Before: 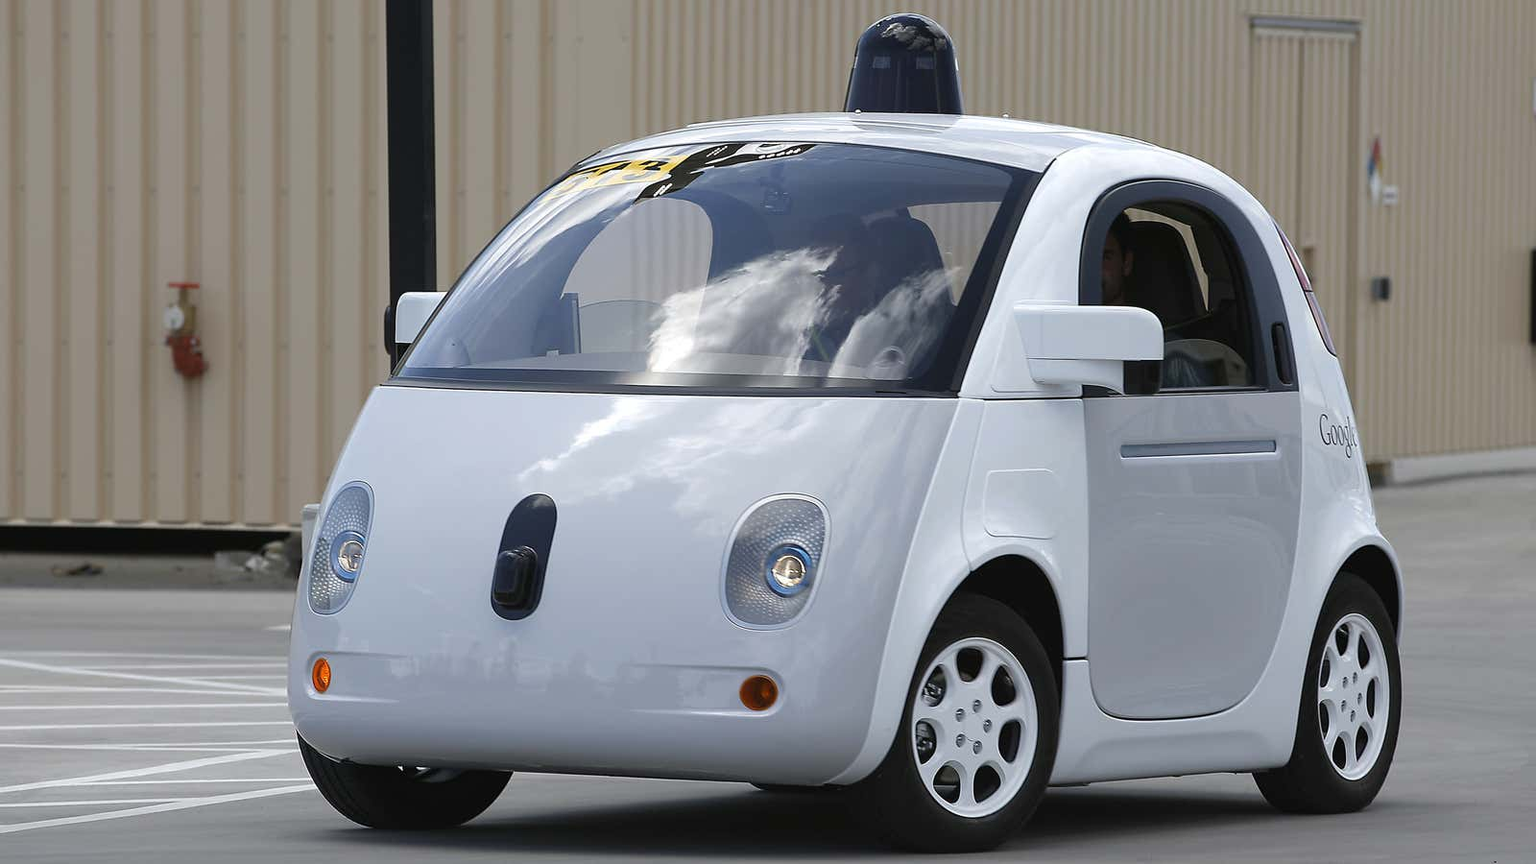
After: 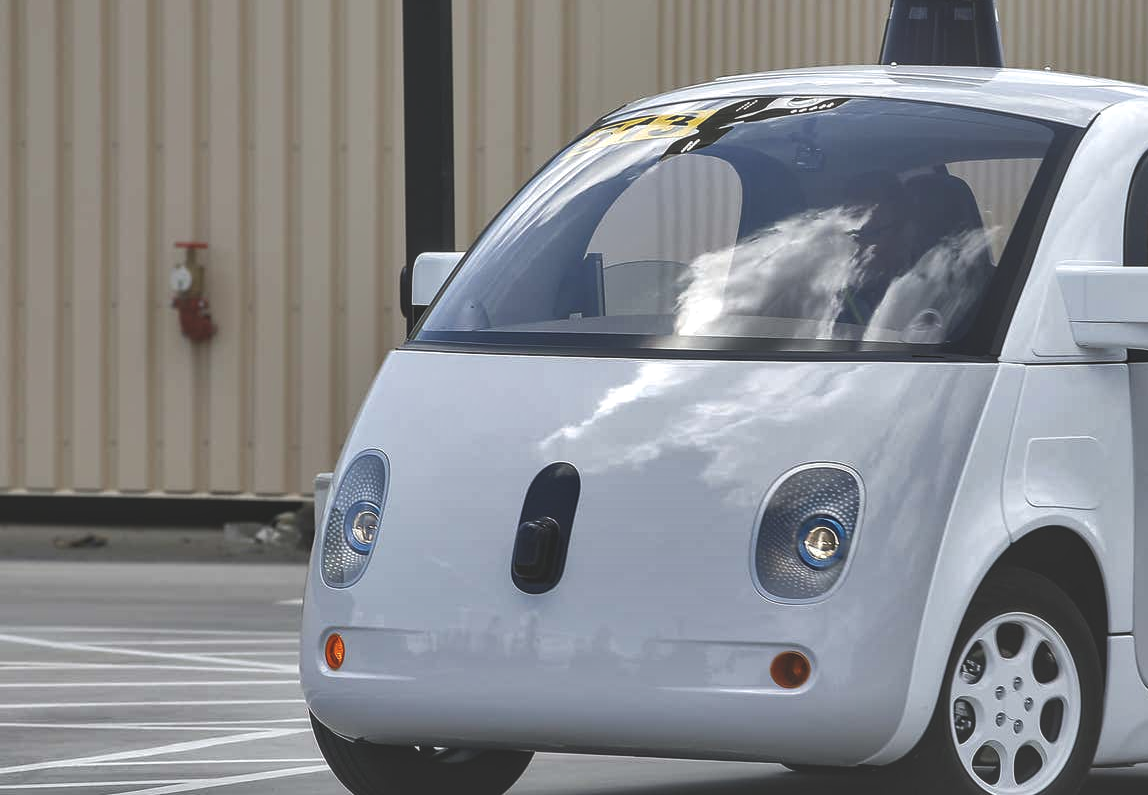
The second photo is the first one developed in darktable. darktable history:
shadows and highlights: shadows 20.92, highlights -80.97, soften with gaussian
local contrast: on, module defaults
exposure: black level correction -0.028, compensate highlight preservation false
crop: top 5.809%, right 27.892%, bottom 5.667%
